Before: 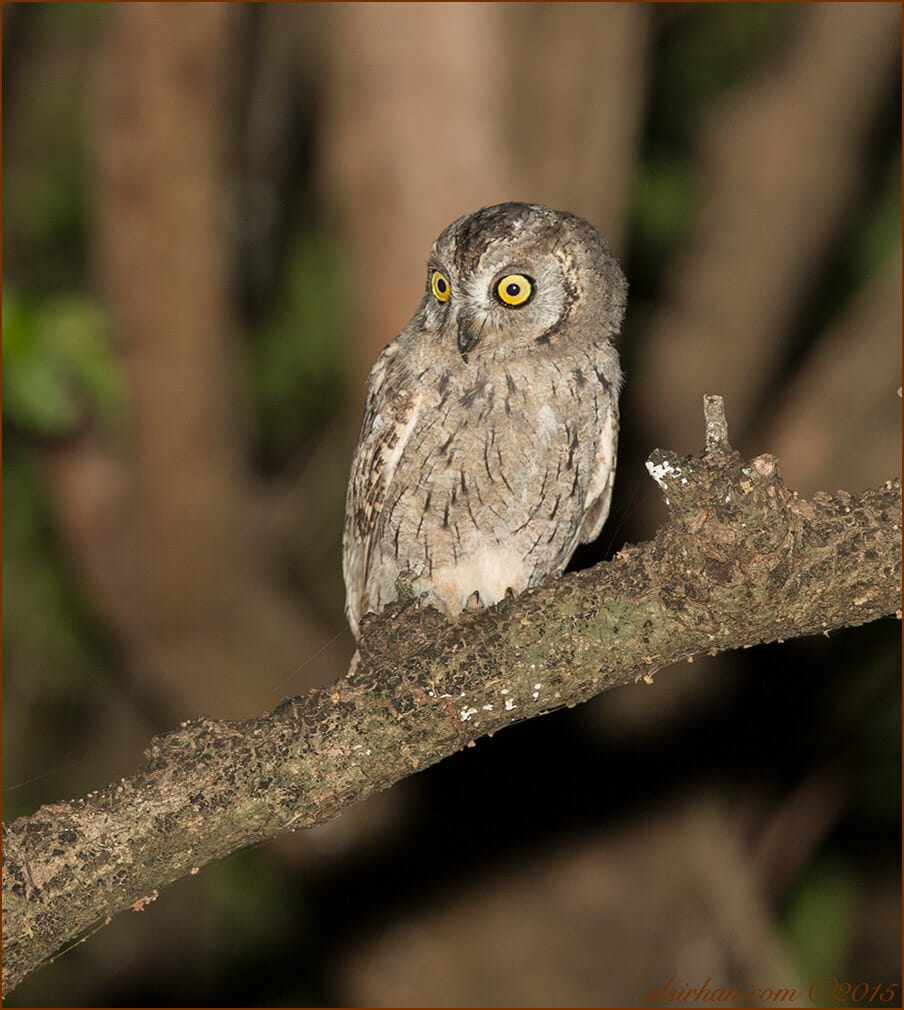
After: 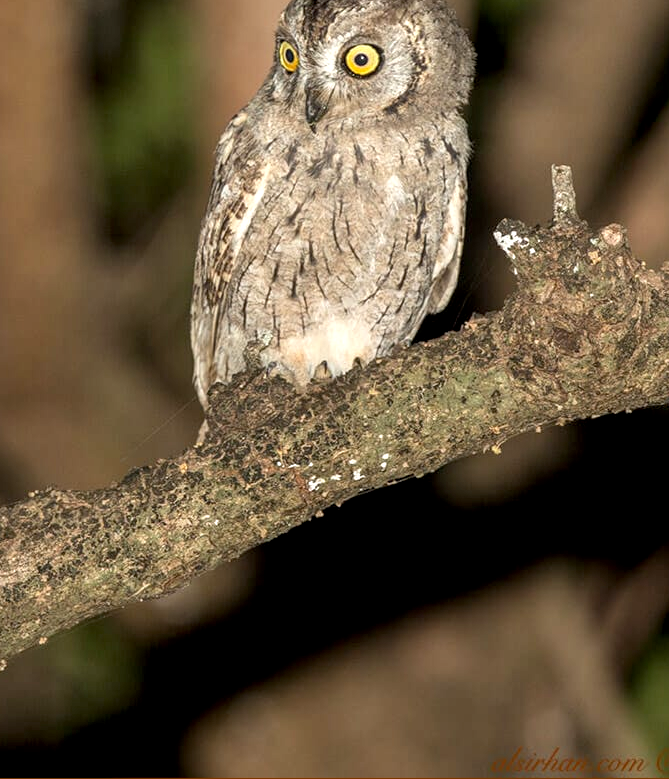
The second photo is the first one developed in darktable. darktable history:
local contrast: on, module defaults
crop: left 16.871%, top 22.857%, right 9.116%
exposure: black level correction 0.003, exposure 0.383 EV, compensate highlight preservation false
